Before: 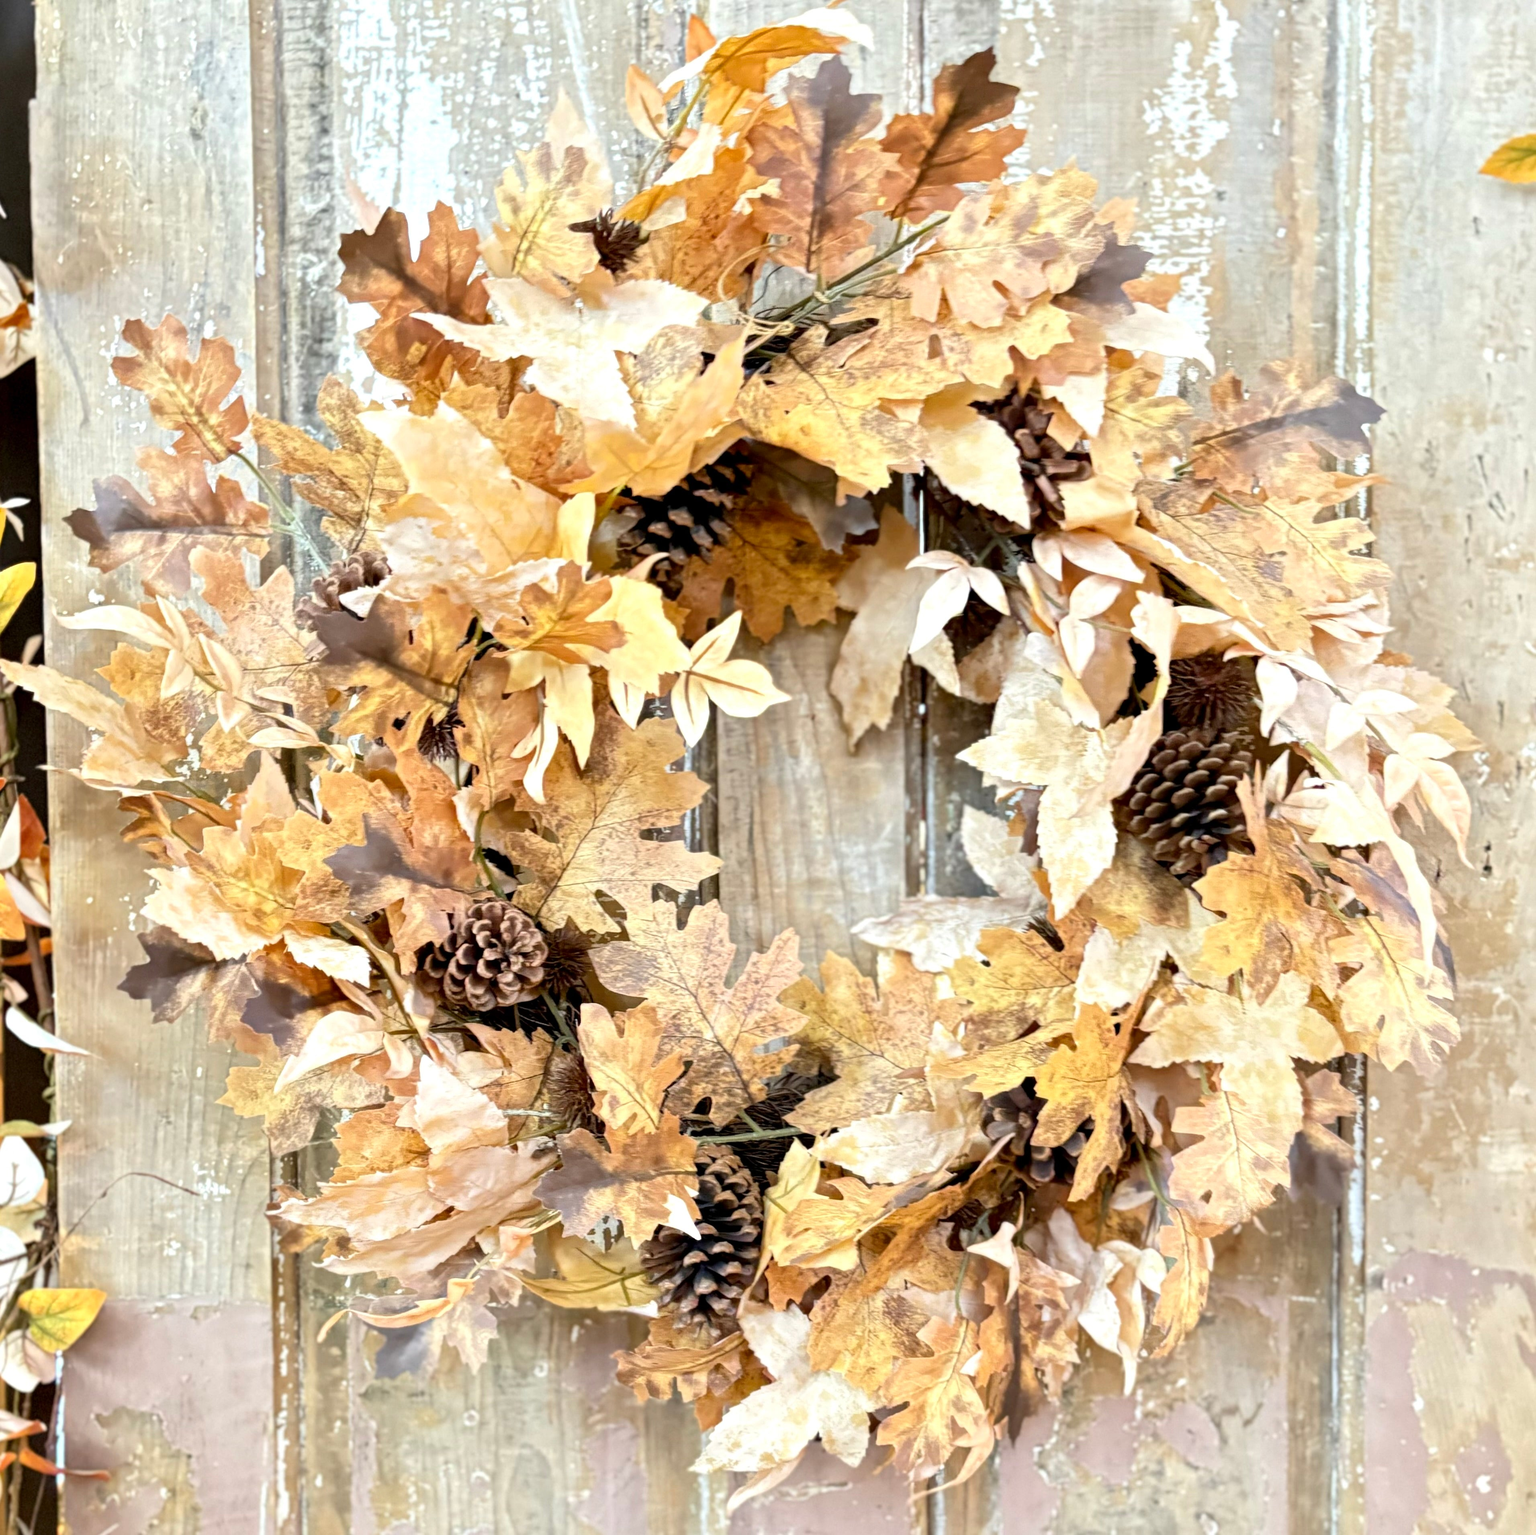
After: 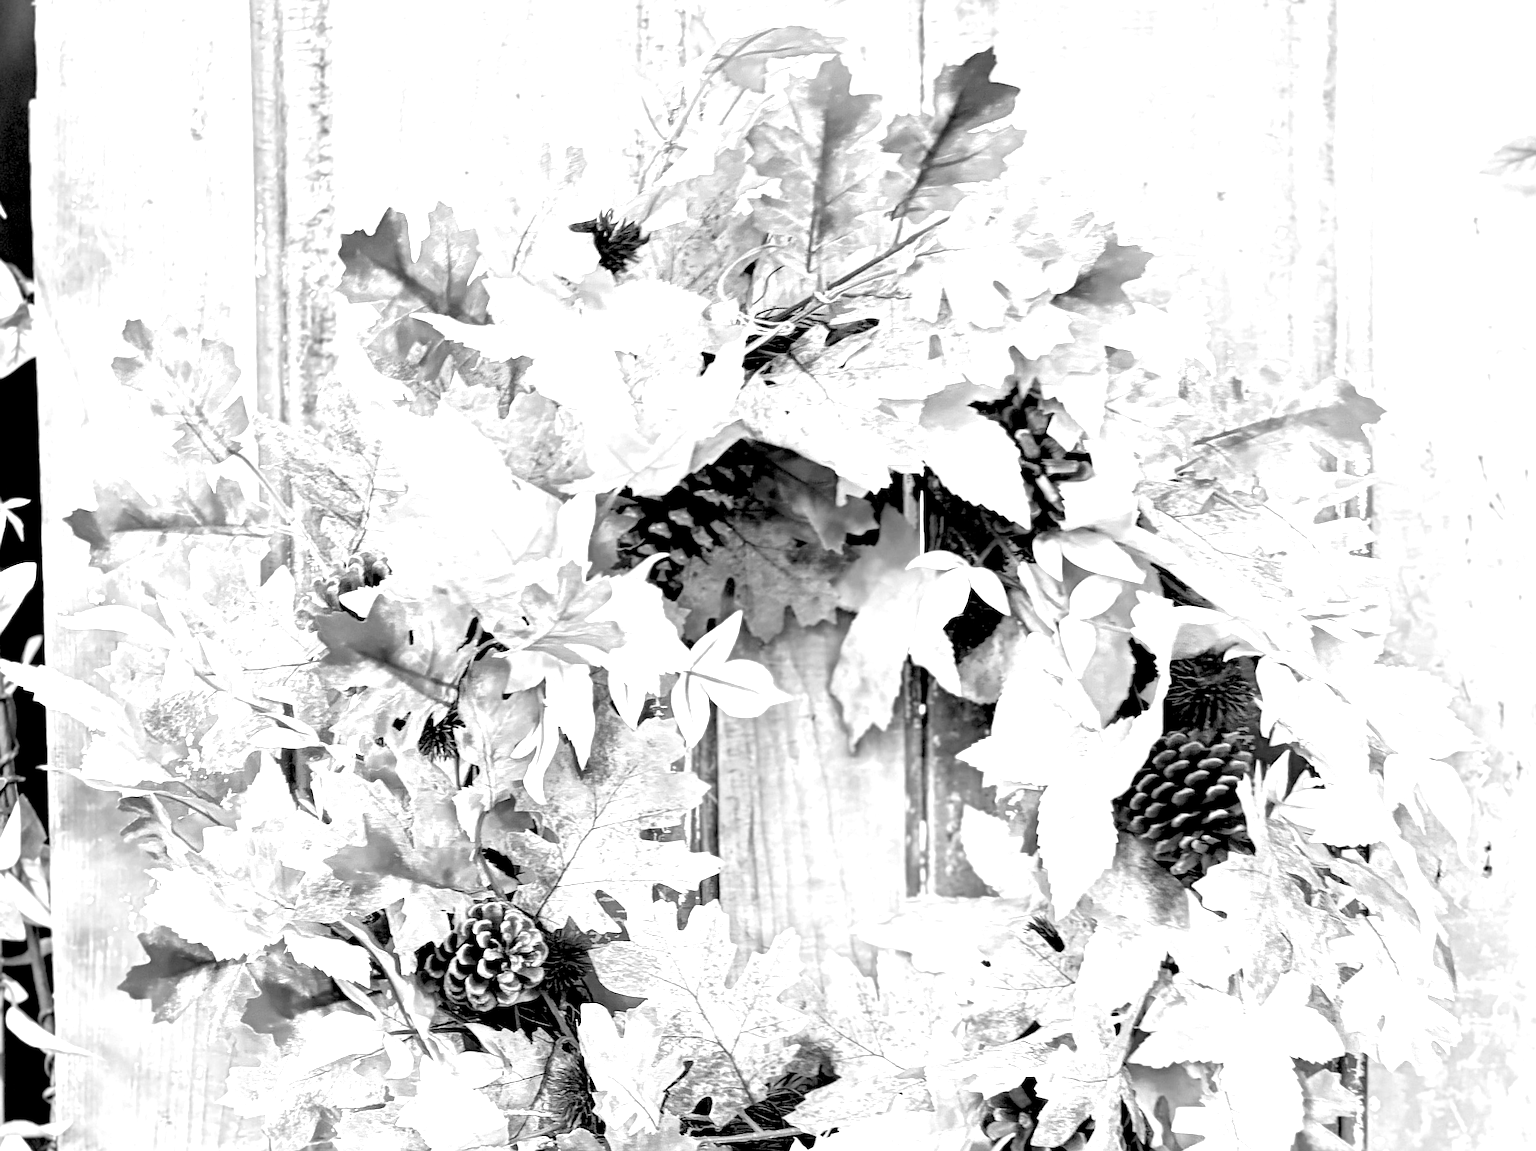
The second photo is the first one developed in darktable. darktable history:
exposure: black level correction -0.002, exposure 0.708 EV, compensate exposure bias true, compensate highlight preservation false
sharpen: on, module defaults
crop: bottom 24.988%
monochrome: a 32, b 64, size 2.3, highlights 1
rgb levels: levels [[0.029, 0.461, 0.922], [0, 0.5, 1], [0, 0.5, 1]]
color correction: highlights a* -0.137, highlights b* 0.137
